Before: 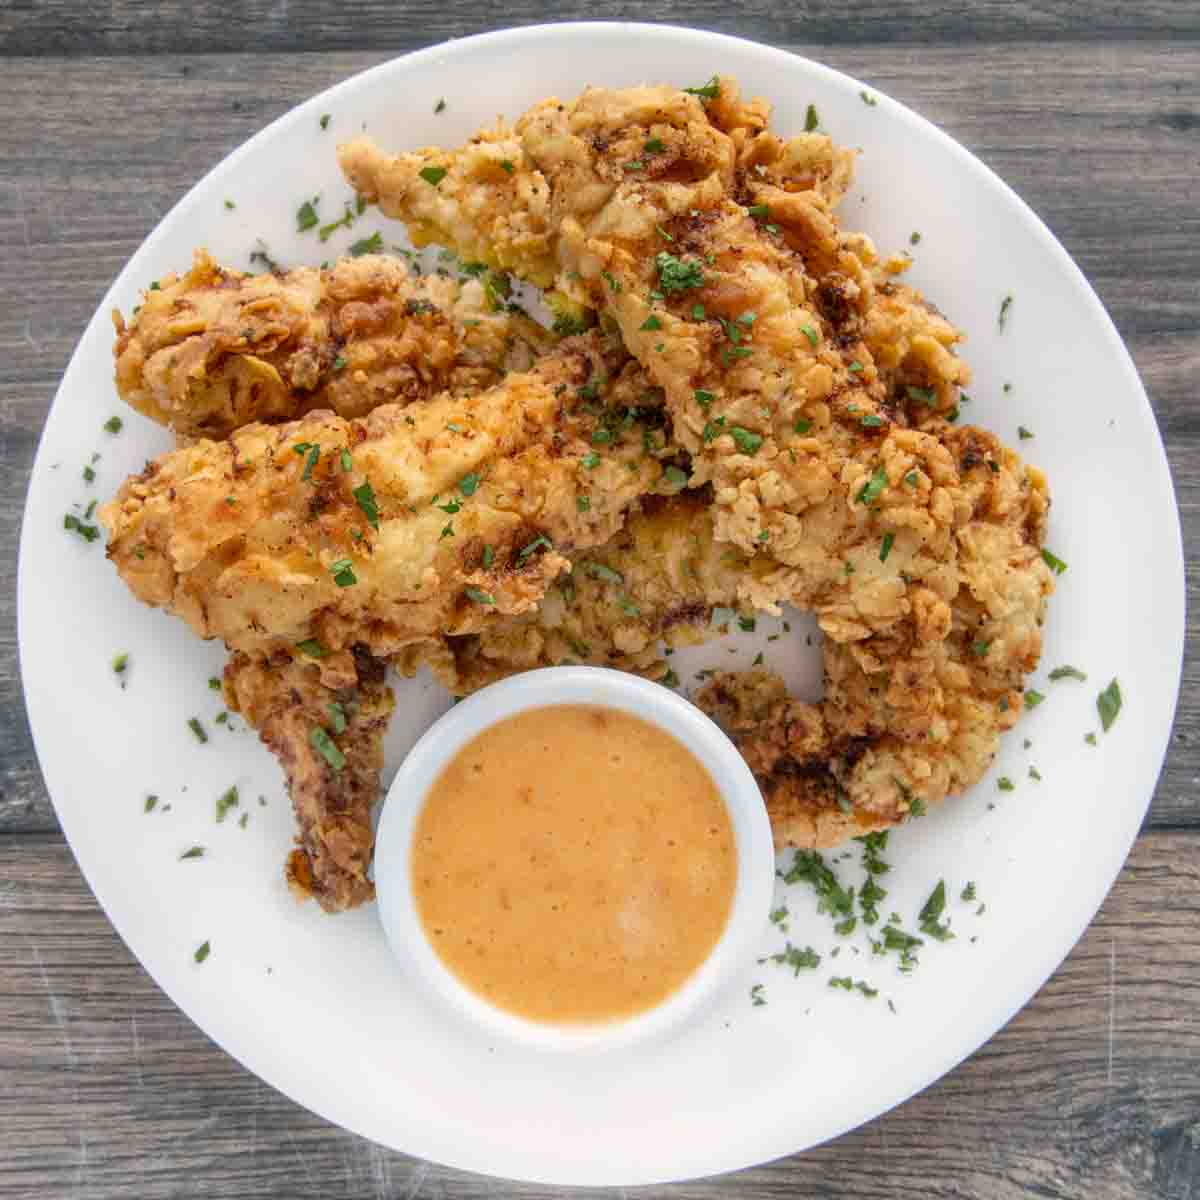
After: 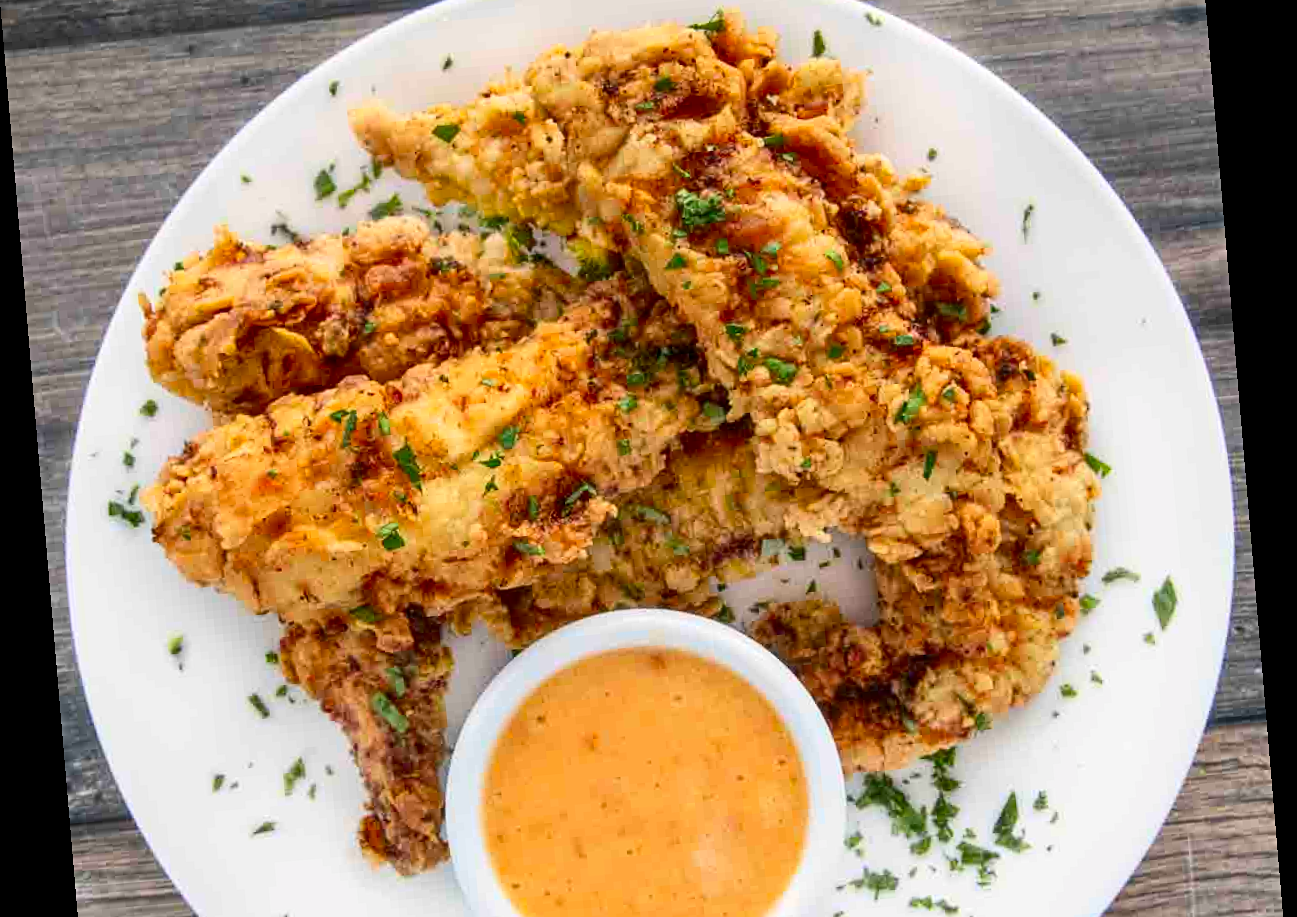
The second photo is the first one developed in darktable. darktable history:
rotate and perspective: rotation -4.86°, automatic cropping off
crop and rotate: top 8.293%, bottom 20.996%
contrast brightness saturation: contrast 0.18, saturation 0.3
sharpen: amount 0.2
